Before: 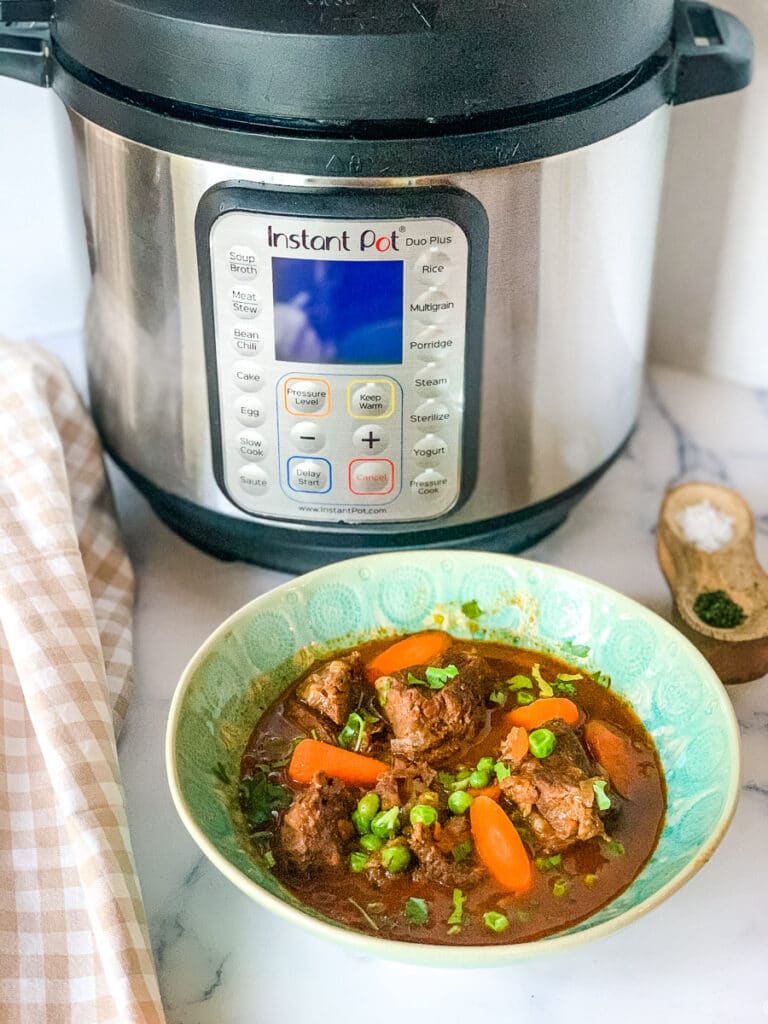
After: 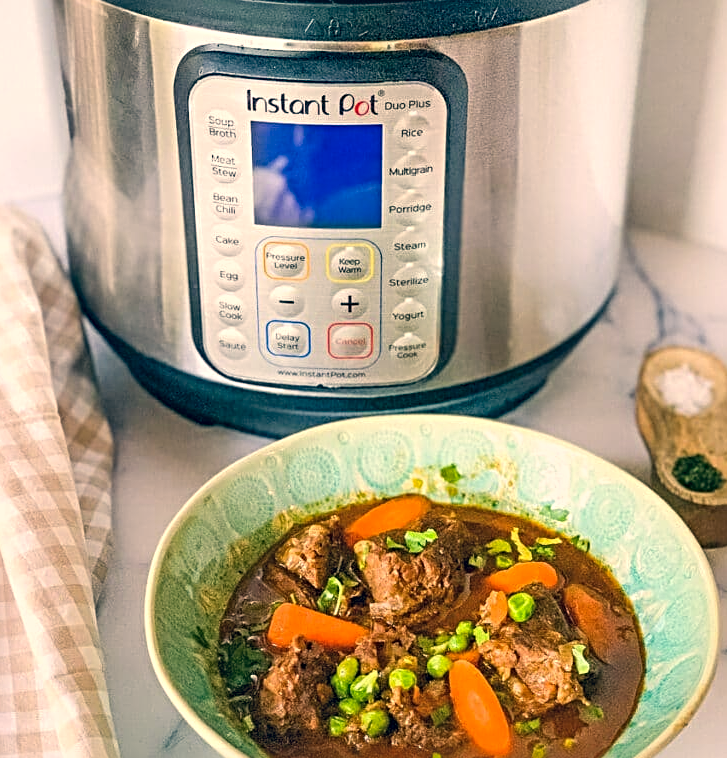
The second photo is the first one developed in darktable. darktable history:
color correction: highlights a* 10.35, highlights b* 14.83, shadows a* -9.86, shadows b* -14.91
crop and rotate: left 2.829%, top 13.322%, right 2.45%, bottom 12.585%
sharpen: radius 3.982
